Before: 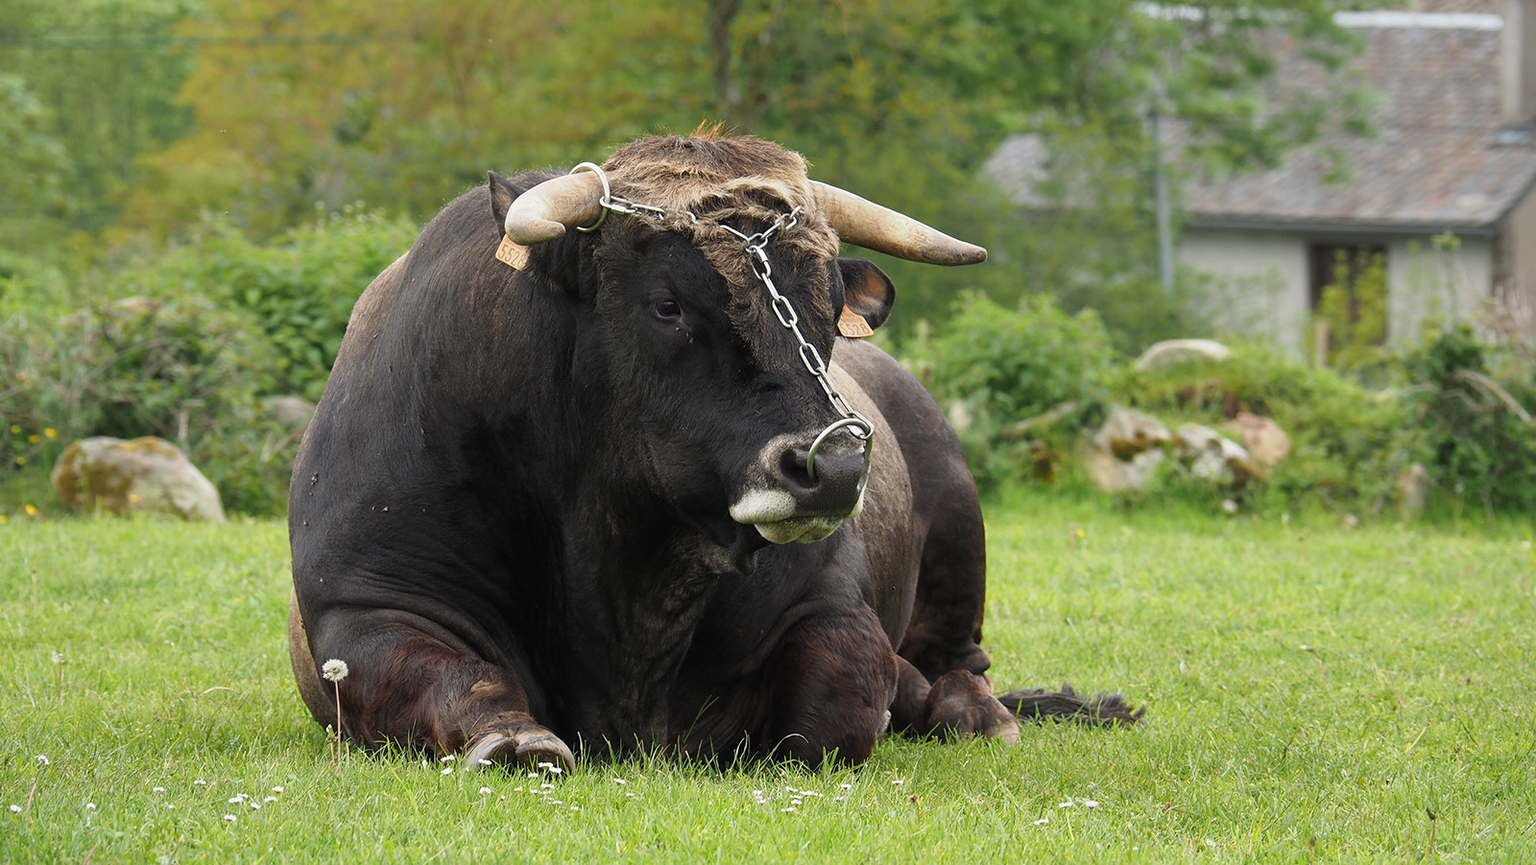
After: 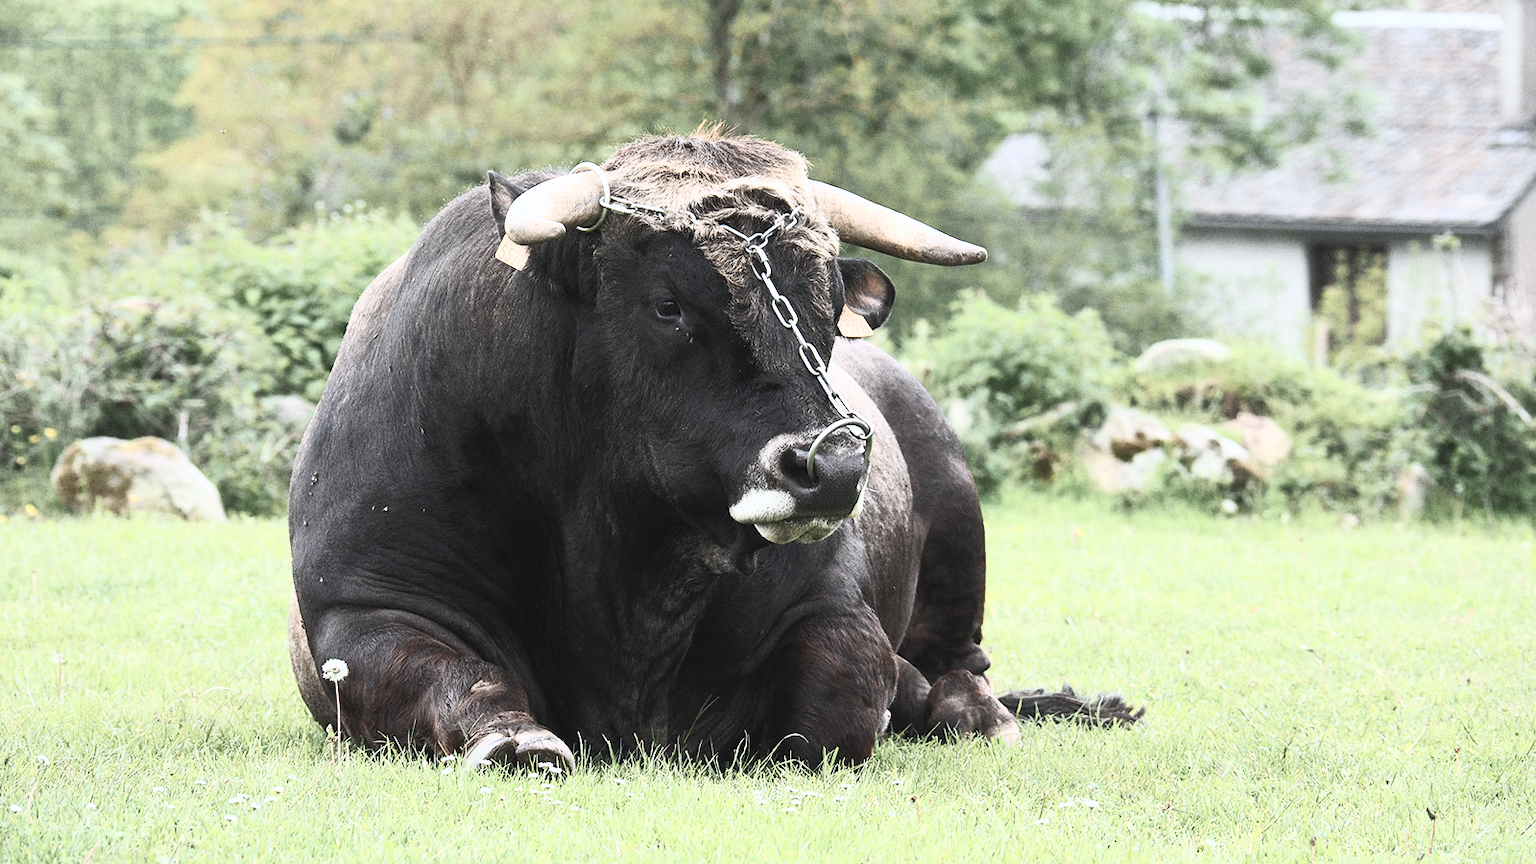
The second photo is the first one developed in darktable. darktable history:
contrast brightness saturation: contrast 0.57, brightness 0.57, saturation -0.34
grain: coarseness 3.21 ISO
color correction: highlights a* -0.137, highlights b* -5.91, shadows a* -0.137, shadows b* -0.137
